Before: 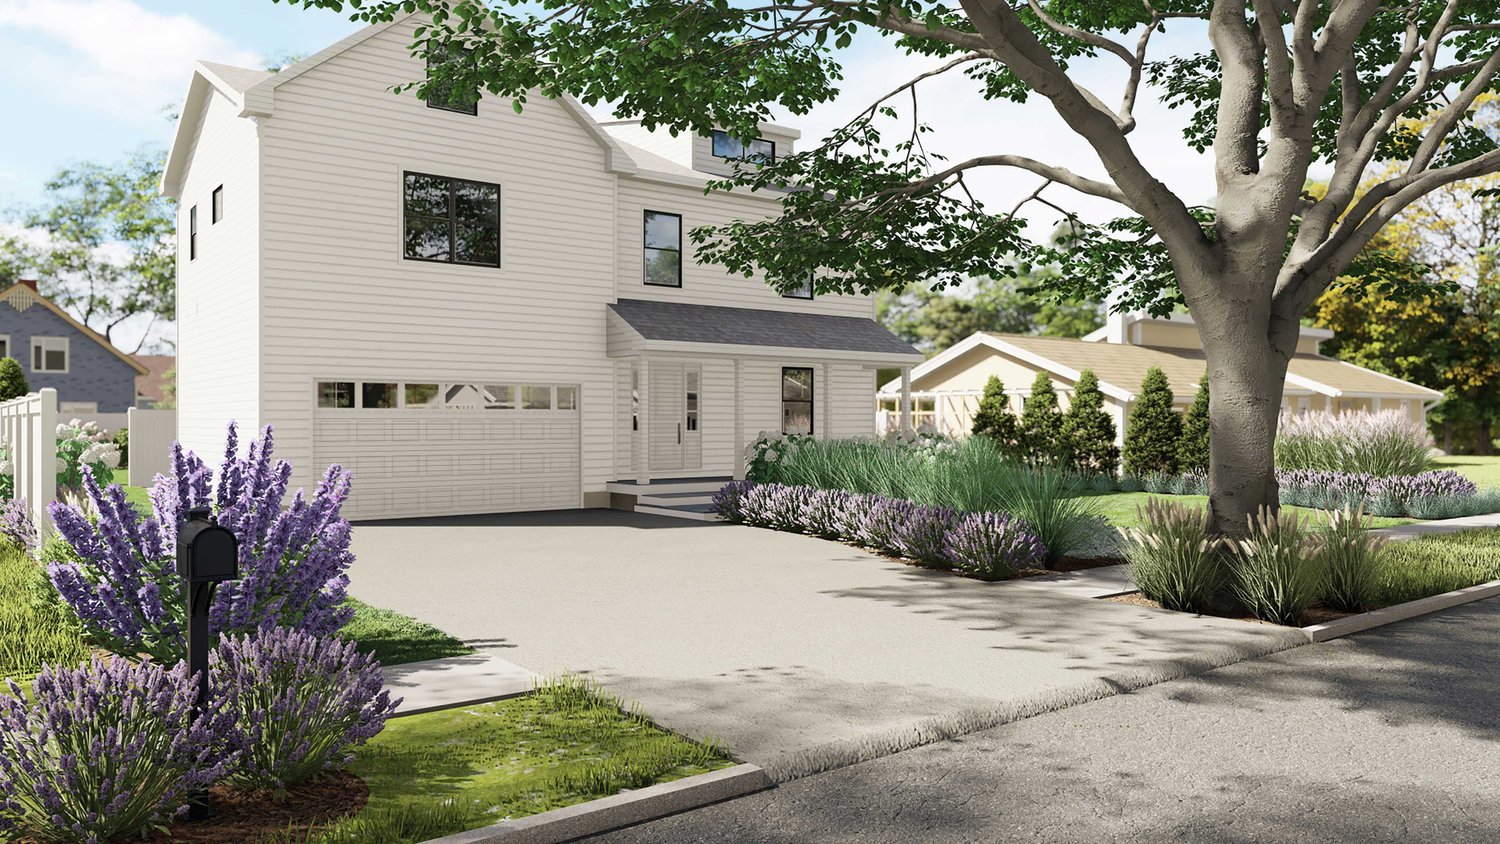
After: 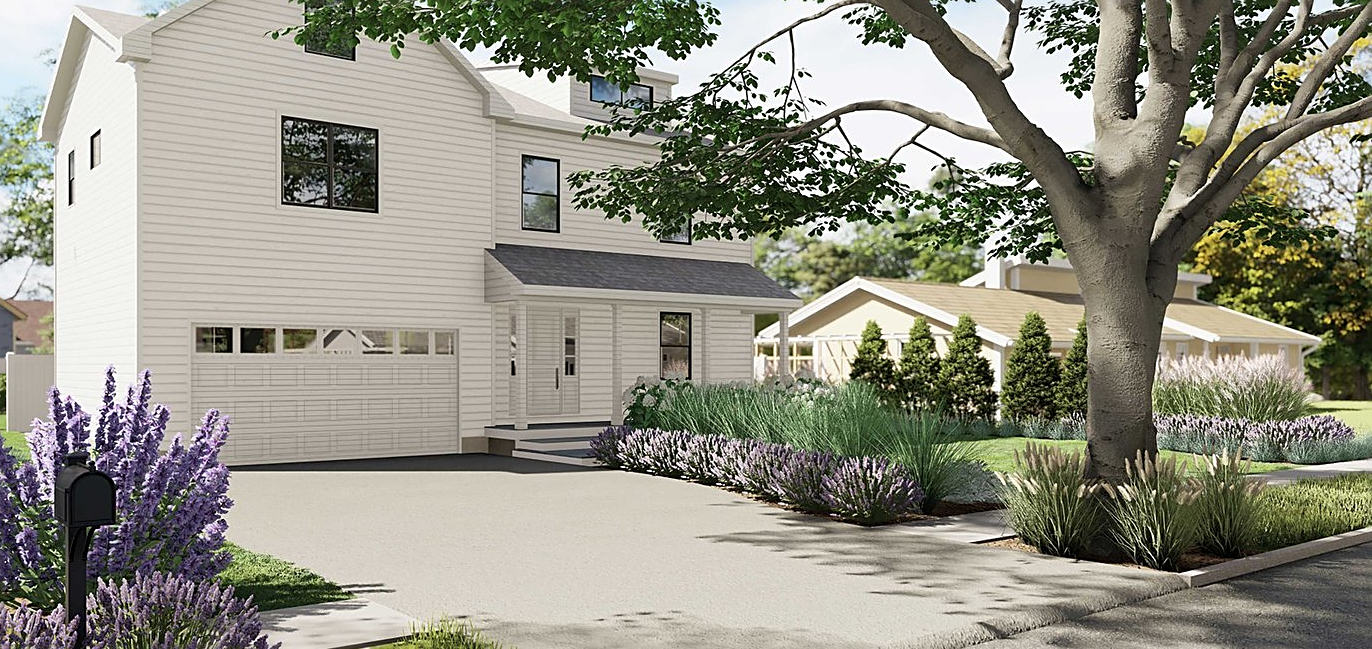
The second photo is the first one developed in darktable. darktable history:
crop: left 8.155%, top 6.611%, bottom 15.385%
exposure: exposure -0.04 EV, compensate highlight preservation false
tone equalizer: on, module defaults
sharpen: on, module defaults
